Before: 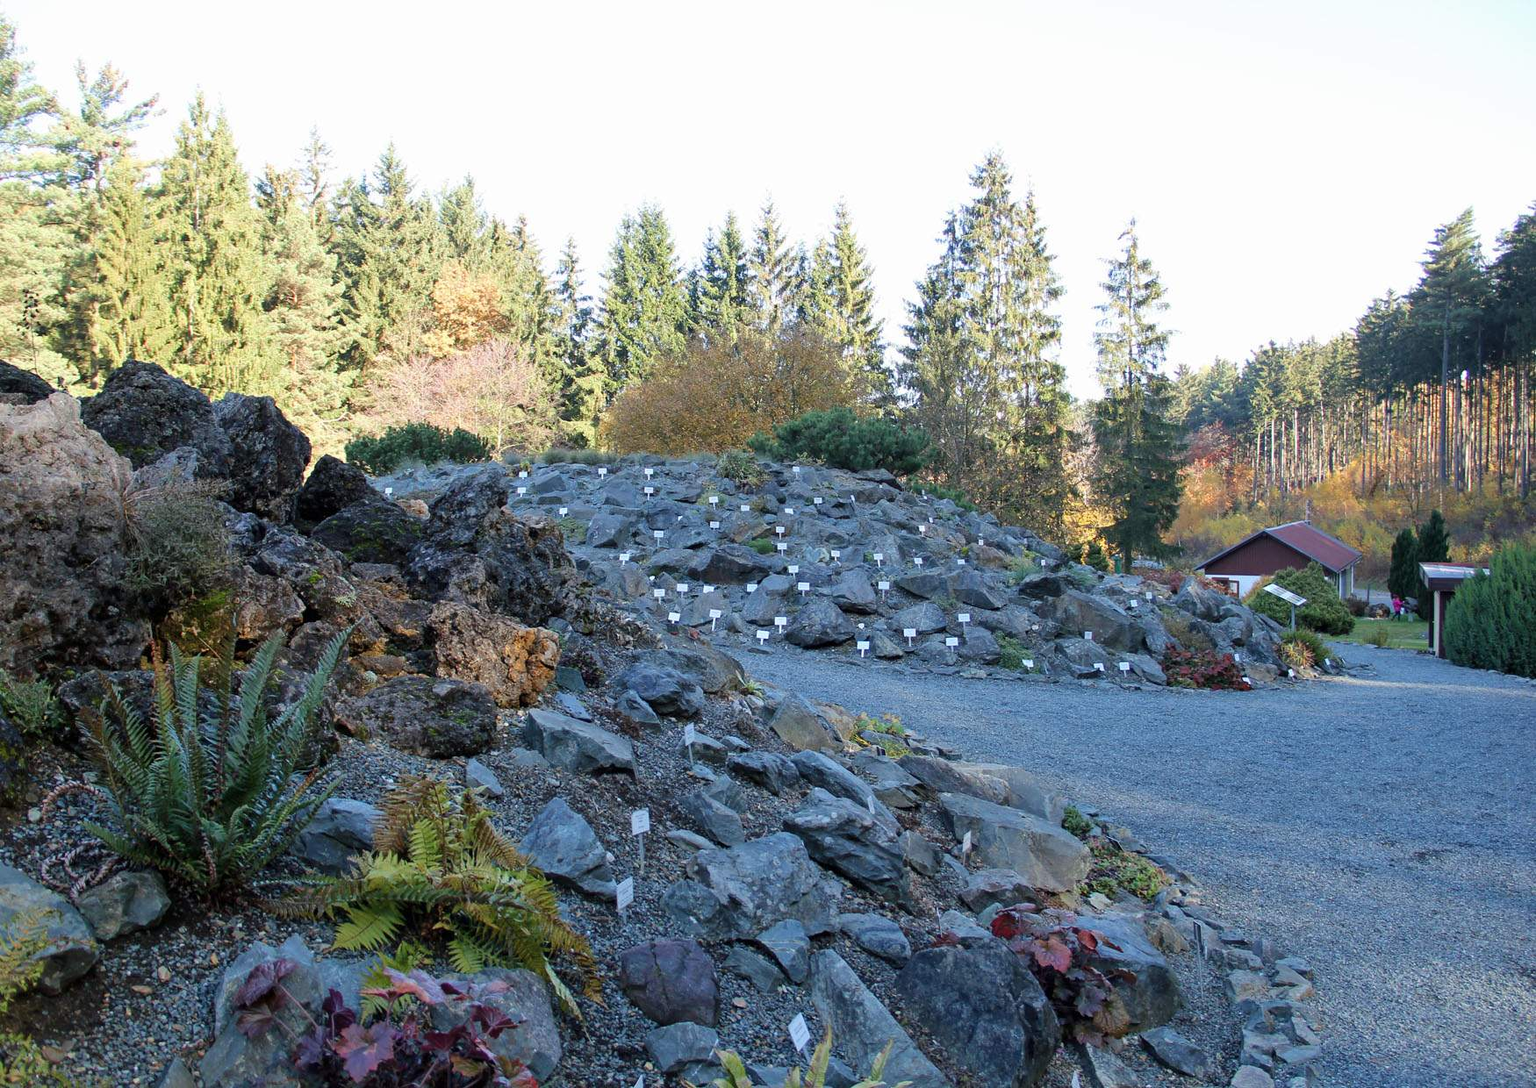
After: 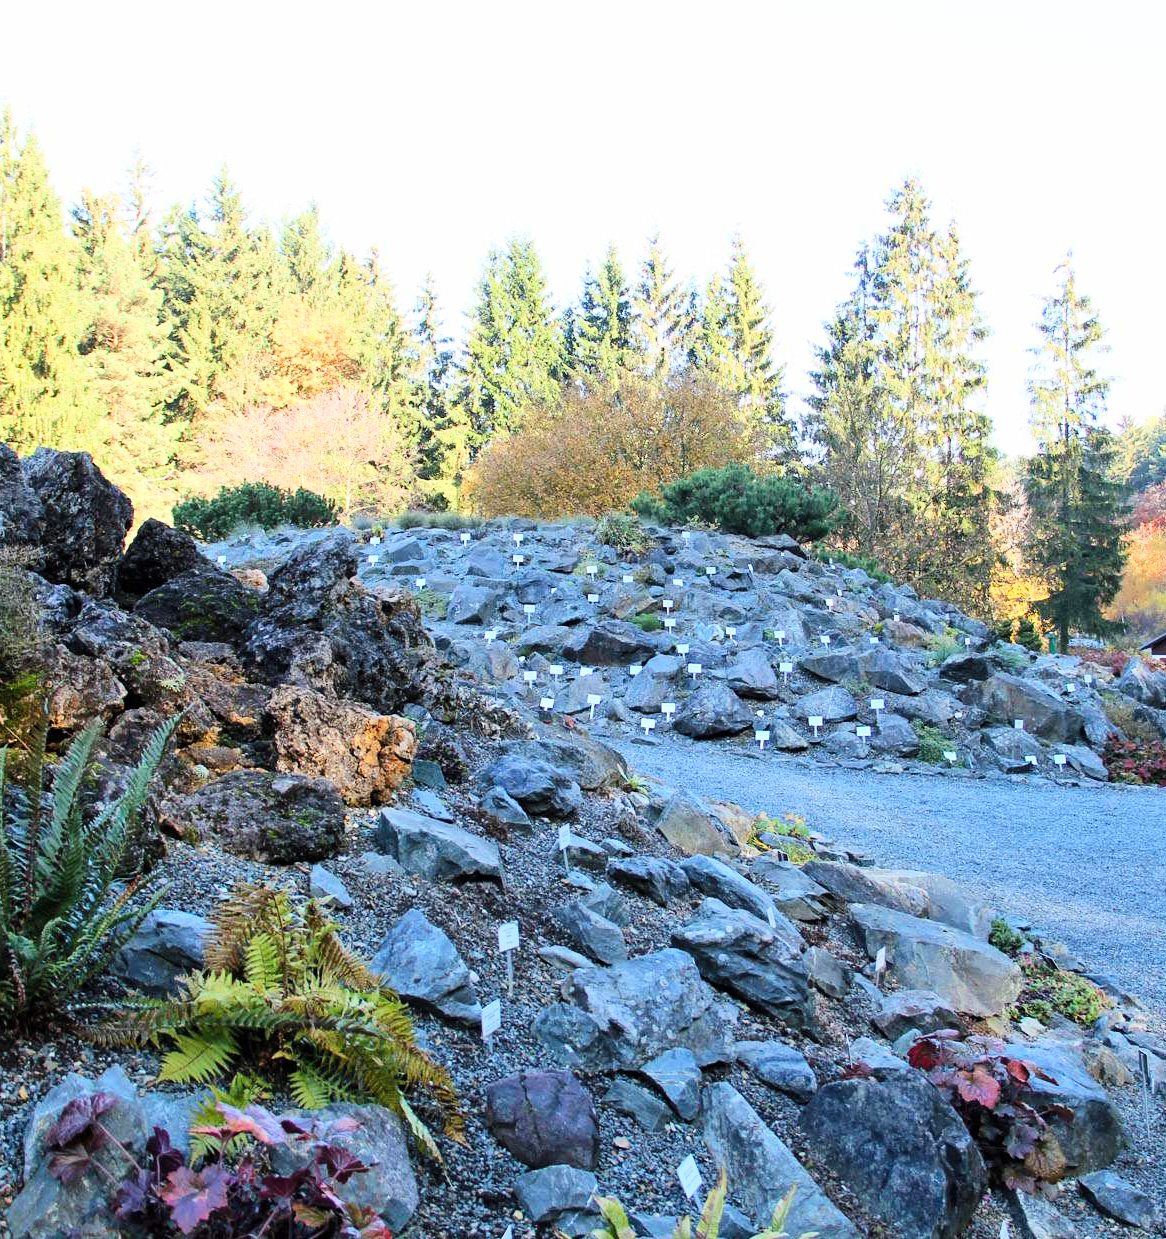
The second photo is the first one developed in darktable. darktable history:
crop and rotate: left 12.673%, right 20.66%
tone curve: curves: ch0 [(0, 0) (0.004, 0.001) (0.133, 0.112) (0.325, 0.362) (0.832, 0.893) (1, 1)], color space Lab, linked channels, preserve colors none
contrast brightness saturation: contrast 0.2, brightness 0.16, saturation 0.22
